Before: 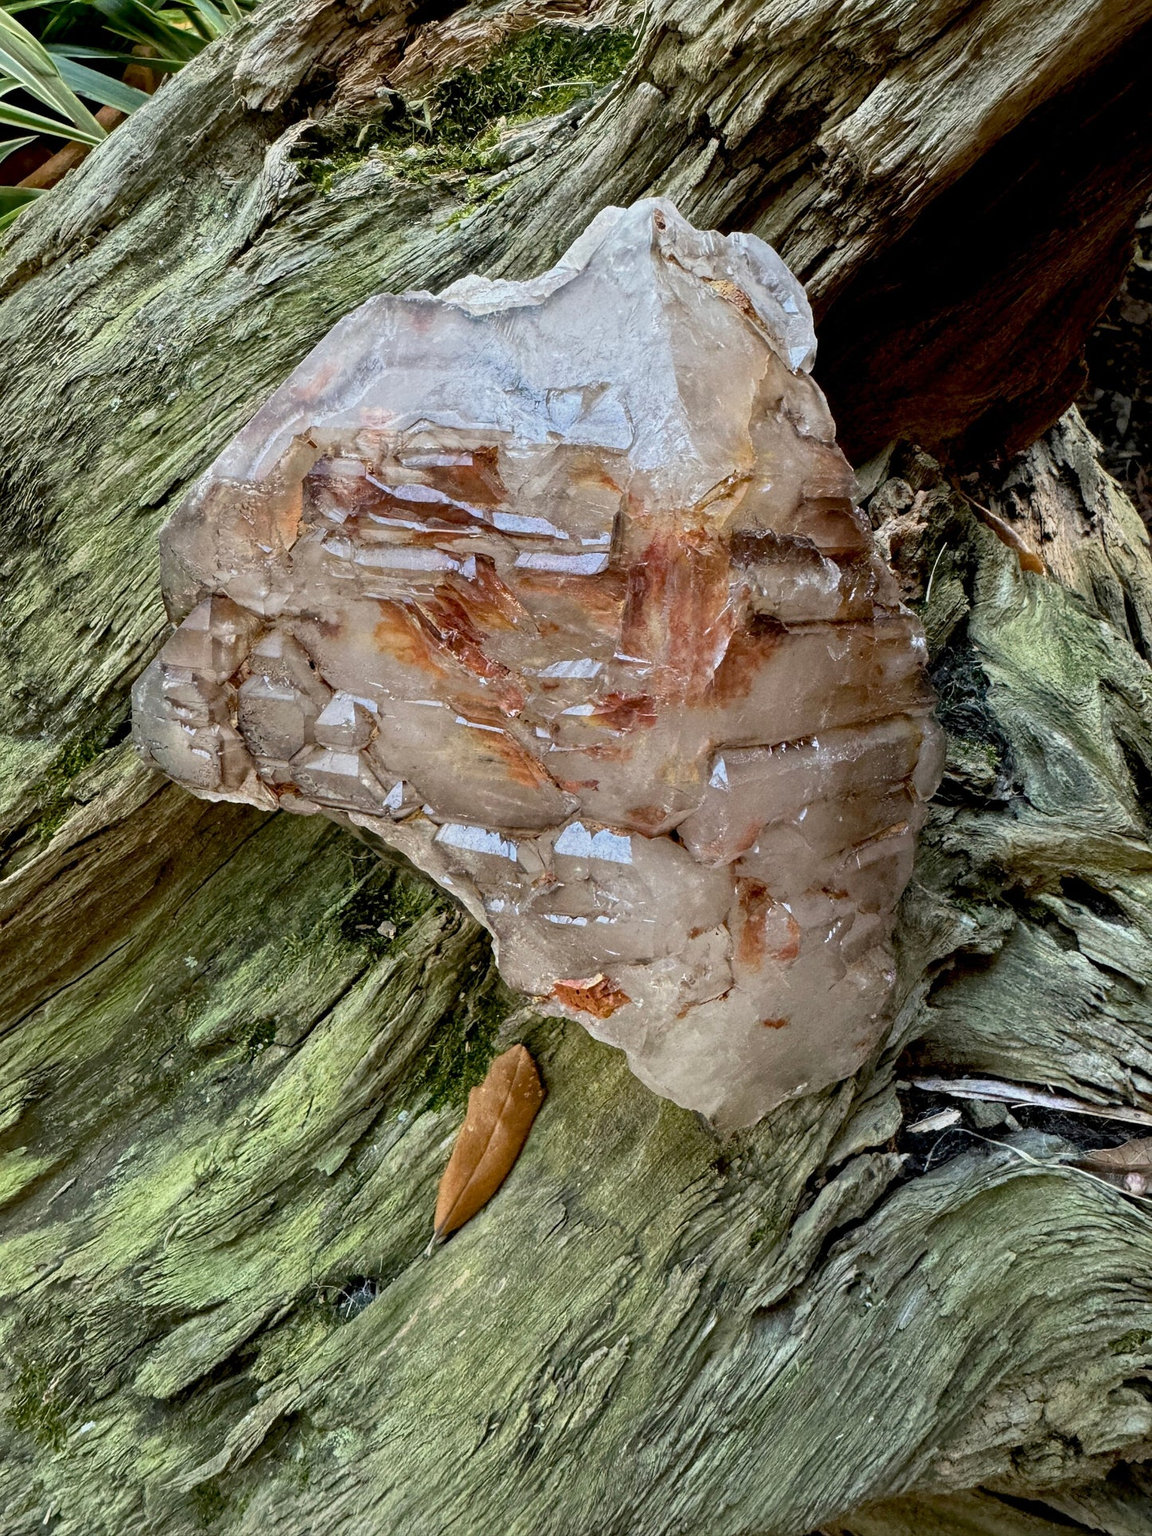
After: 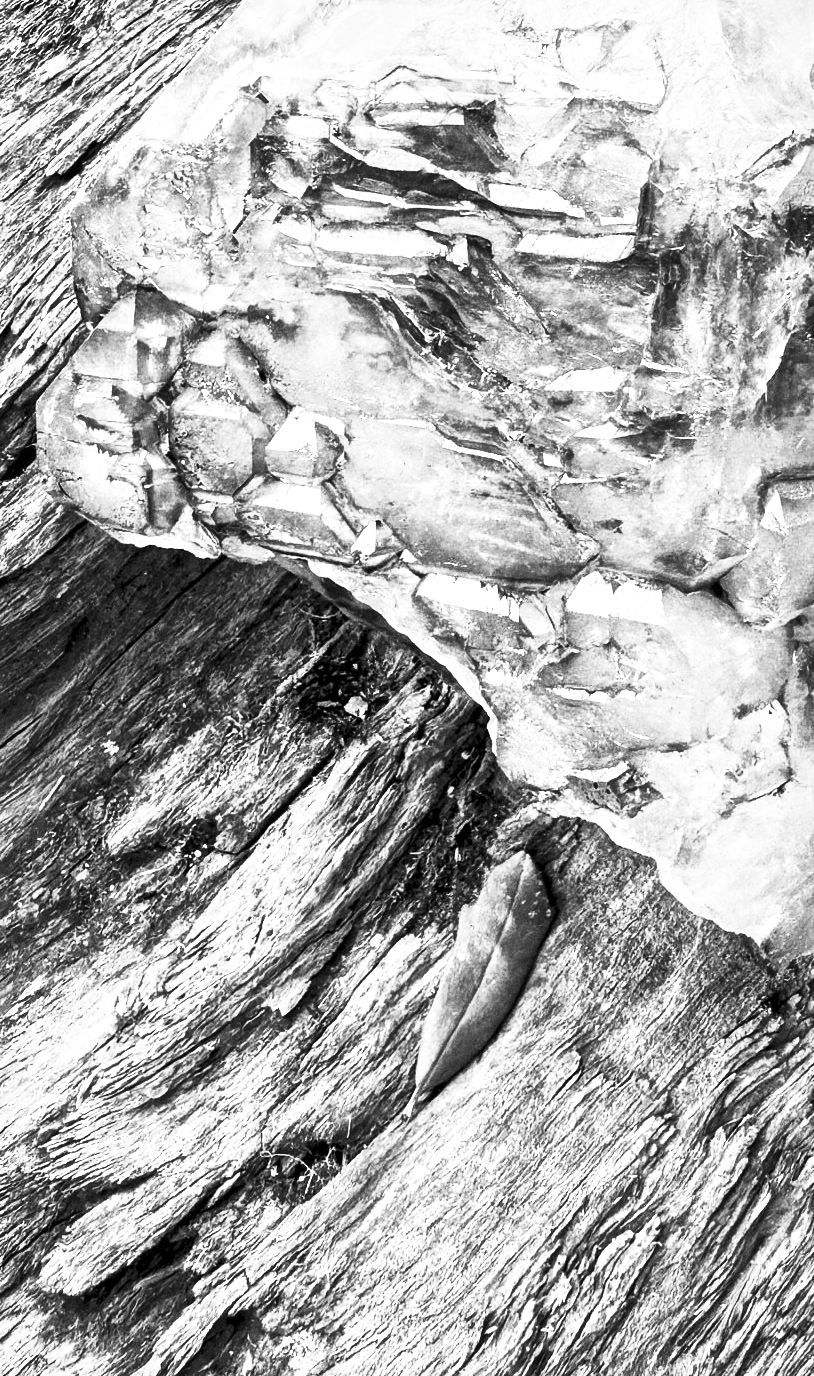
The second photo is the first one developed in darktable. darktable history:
grain: coarseness 0.09 ISO
contrast brightness saturation: contrast 0.83, brightness 0.59, saturation 0.59
crop: left 8.966%, top 23.852%, right 34.699%, bottom 4.703%
monochrome: on, module defaults
local contrast: mode bilateral grid, contrast 20, coarseness 19, detail 163%, midtone range 0.2
